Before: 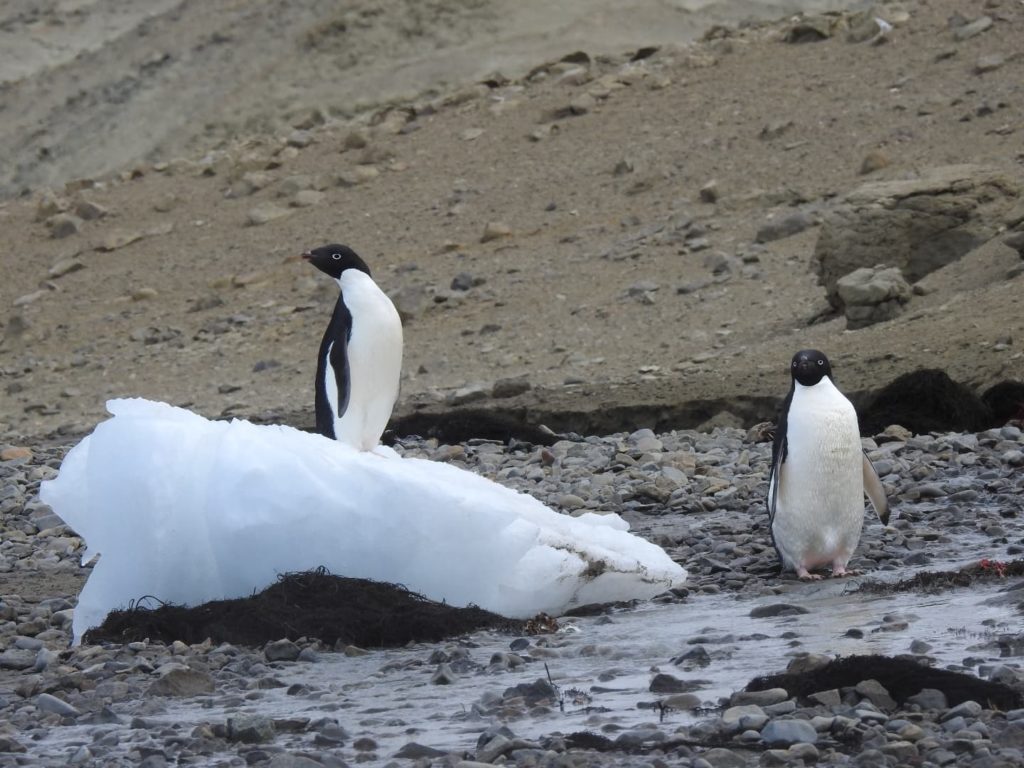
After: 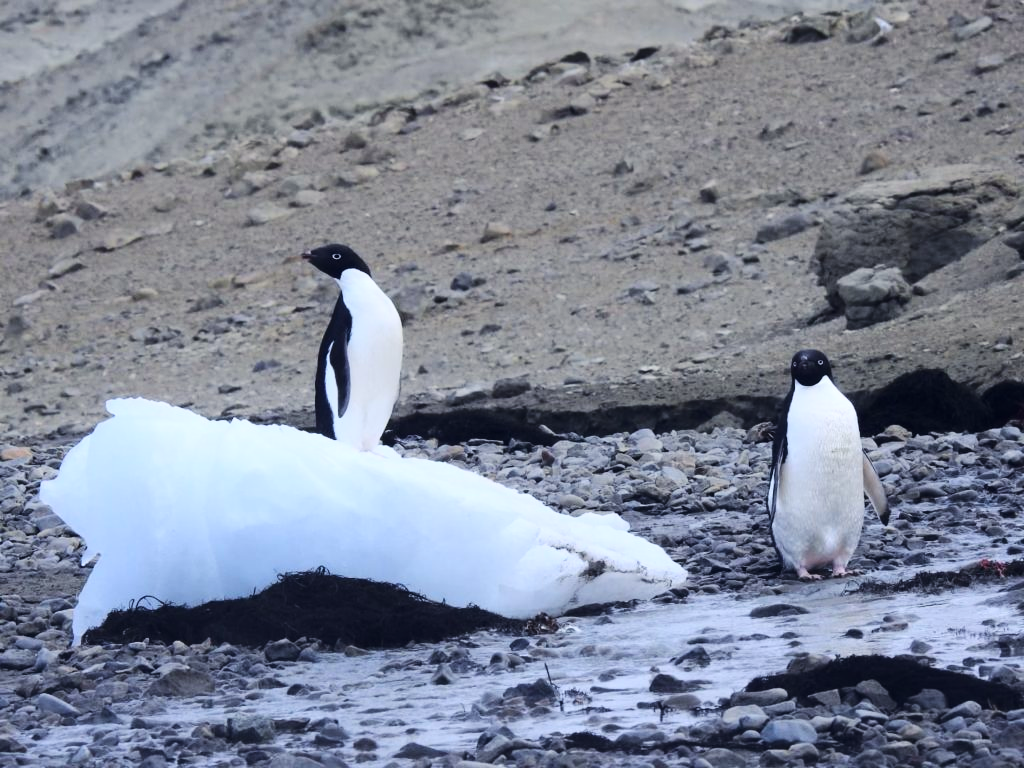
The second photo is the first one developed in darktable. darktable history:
color balance rgb: shadows lift › luminance -22.066%, shadows lift › chroma 6.602%, shadows lift › hue 270.11°, highlights gain › chroma 1.686%, highlights gain › hue 55.1°, global offset › chroma 0.056%, global offset › hue 253.75°, perceptual saturation grading › global saturation 0.537%
tone equalizer: smoothing diameter 24.81%, edges refinement/feathering 9.42, preserve details guided filter
color calibration: x 0.369, y 0.382, temperature 4315.16 K, gamut compression 1.65
base curve: curves: ch0 [(0, 0) (0.032, 0.025) (0.121, 0.166) (0.206, 0.329) (0.605, 0.79) (1, 1)]
